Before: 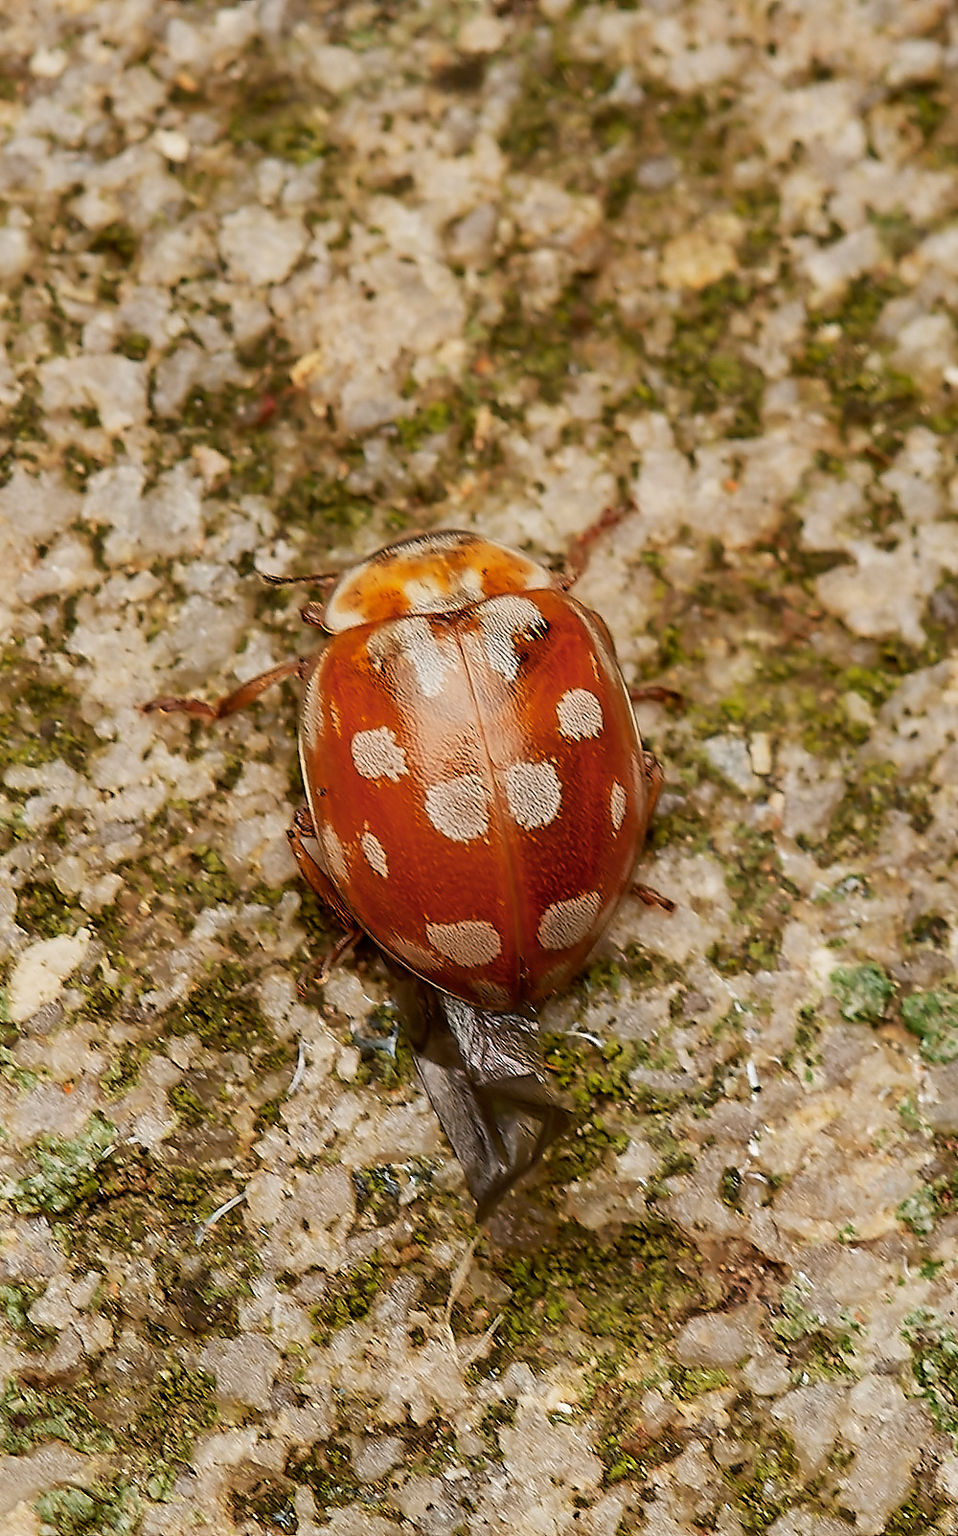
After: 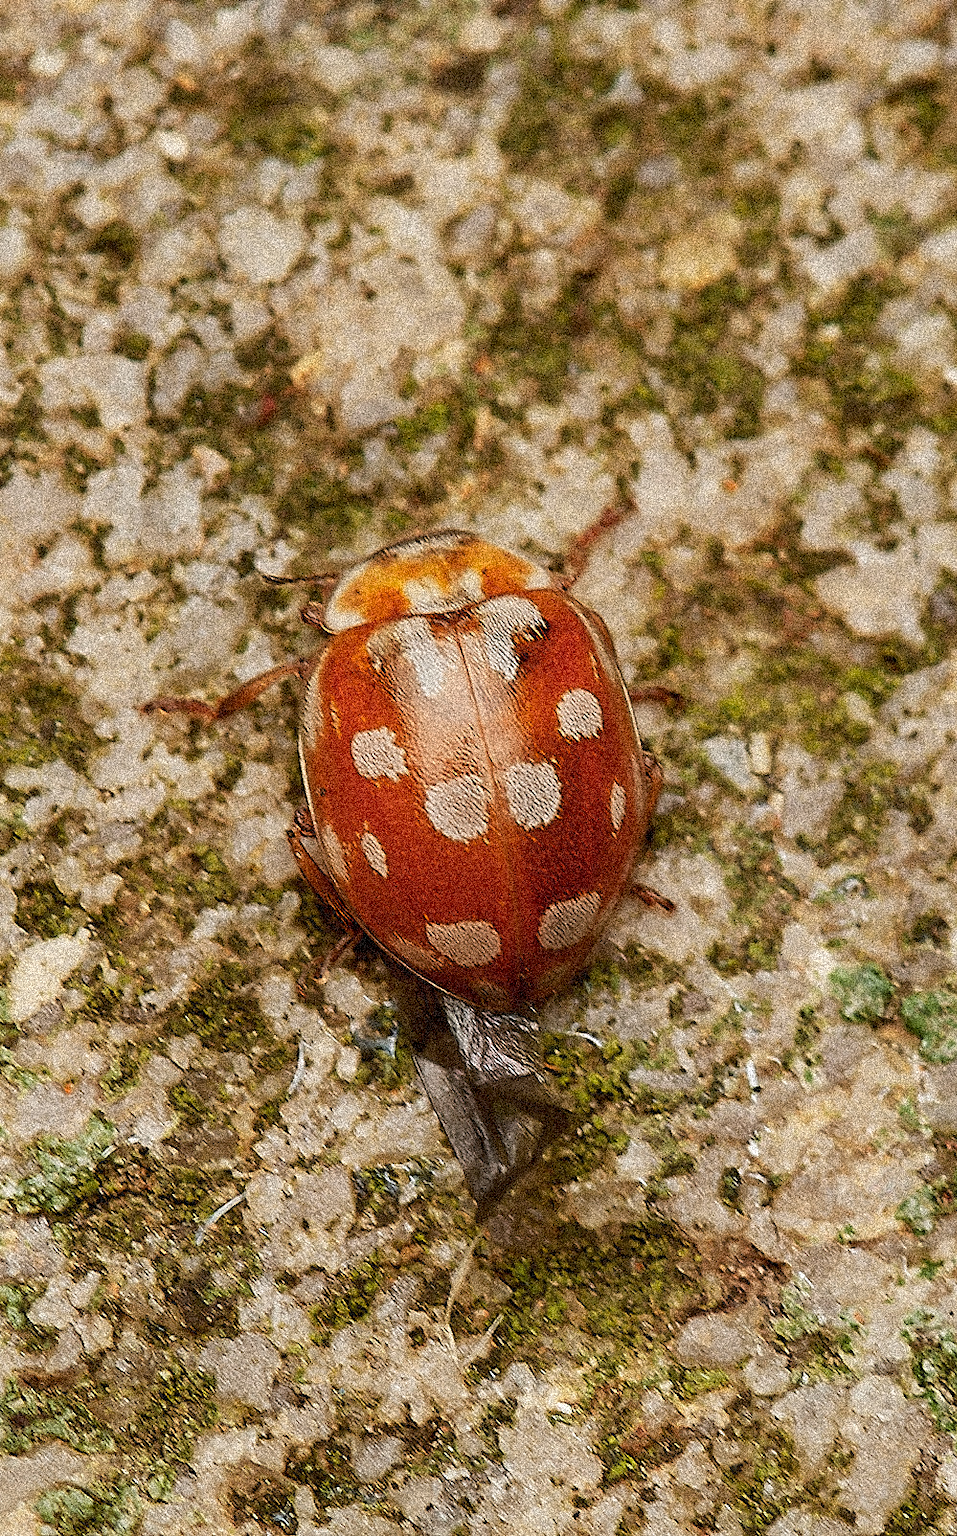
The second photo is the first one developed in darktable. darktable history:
color correction: highlights a* -0.137, highlights b* 0.137
grain: coarseness 3.75 ISO, strength 100%, mid-tones bias 0%
bloom: size 9%, threshold 100%, strength 7%
